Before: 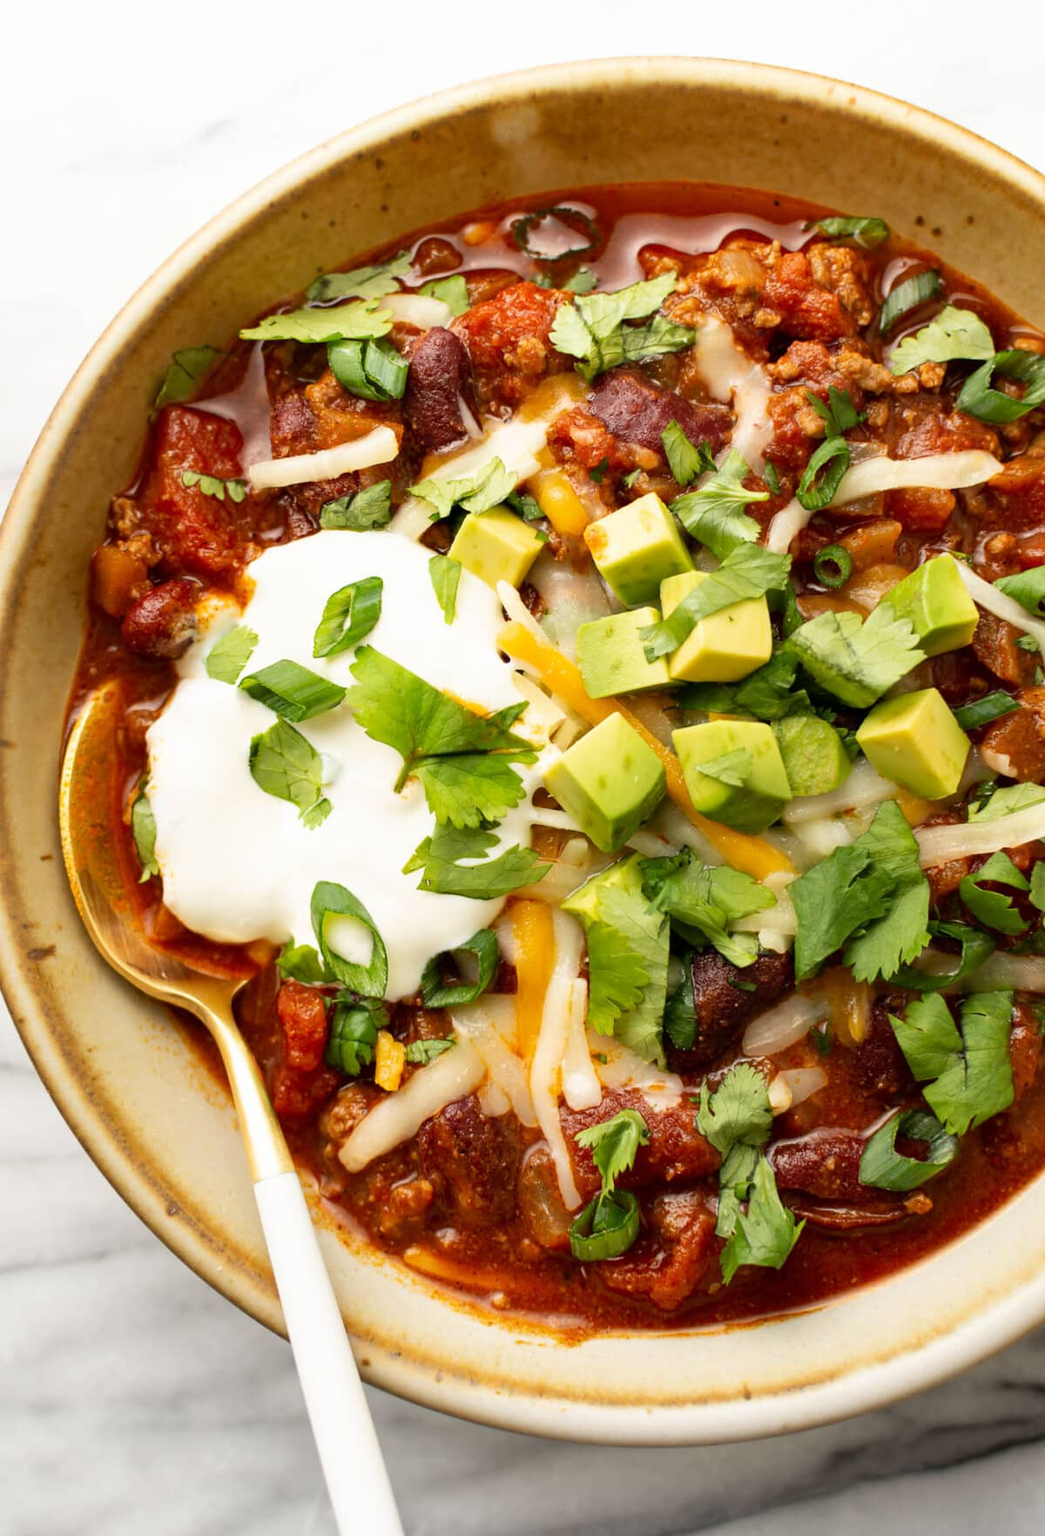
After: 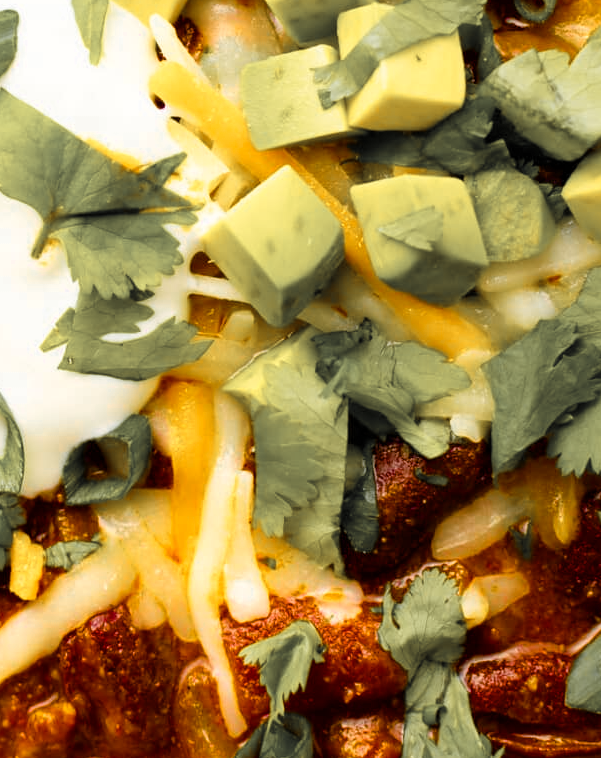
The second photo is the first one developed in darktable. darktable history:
crop: left 35.158%, top 37.031%, right 14.746%, bottom 19.946%
color zones: curves: ch0 [(0, 0.447) (0.184, 0.543) (0.323, 0.476) (0.429, 0.445) (0.571, 0.443) (0.714, 0.451) (0.857, 0.452) (1, 0.447)]; ch1 [(0, 0.464) (0.176, 0.46) (0.287, 0.177) (0.429, 0.002) (0.571, 0) (0.714, 0) (0.857, 0) (1, 0.464)]
color balance rgb: power › chroma 0.301%, power › hue 23.53°, perceptual saturation grading › global saturation 36.649%, perceptual saturation grading › shadows 35.464%, global vibrance 44.866%
